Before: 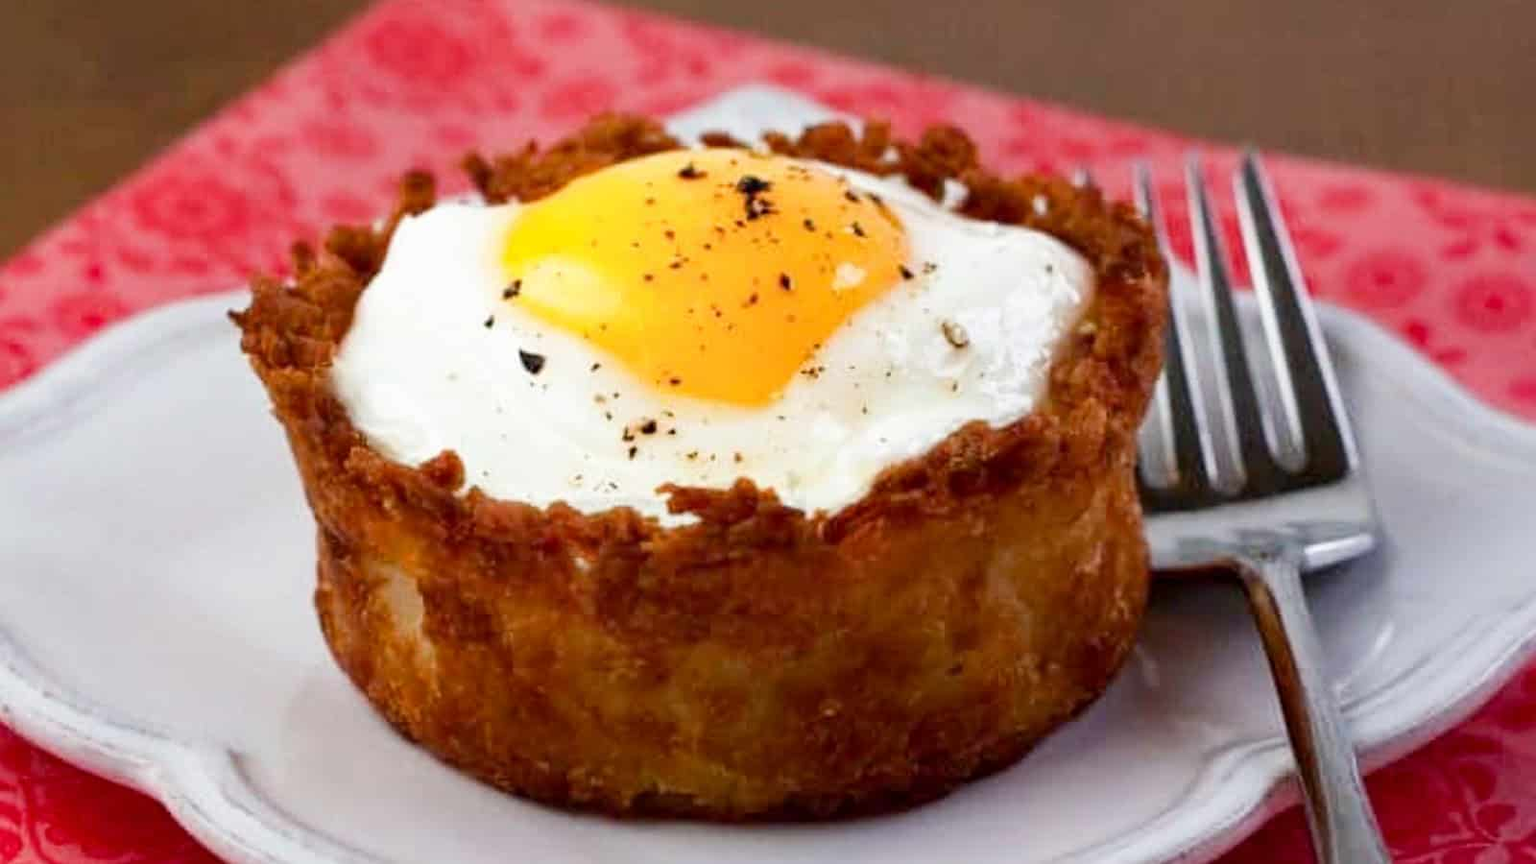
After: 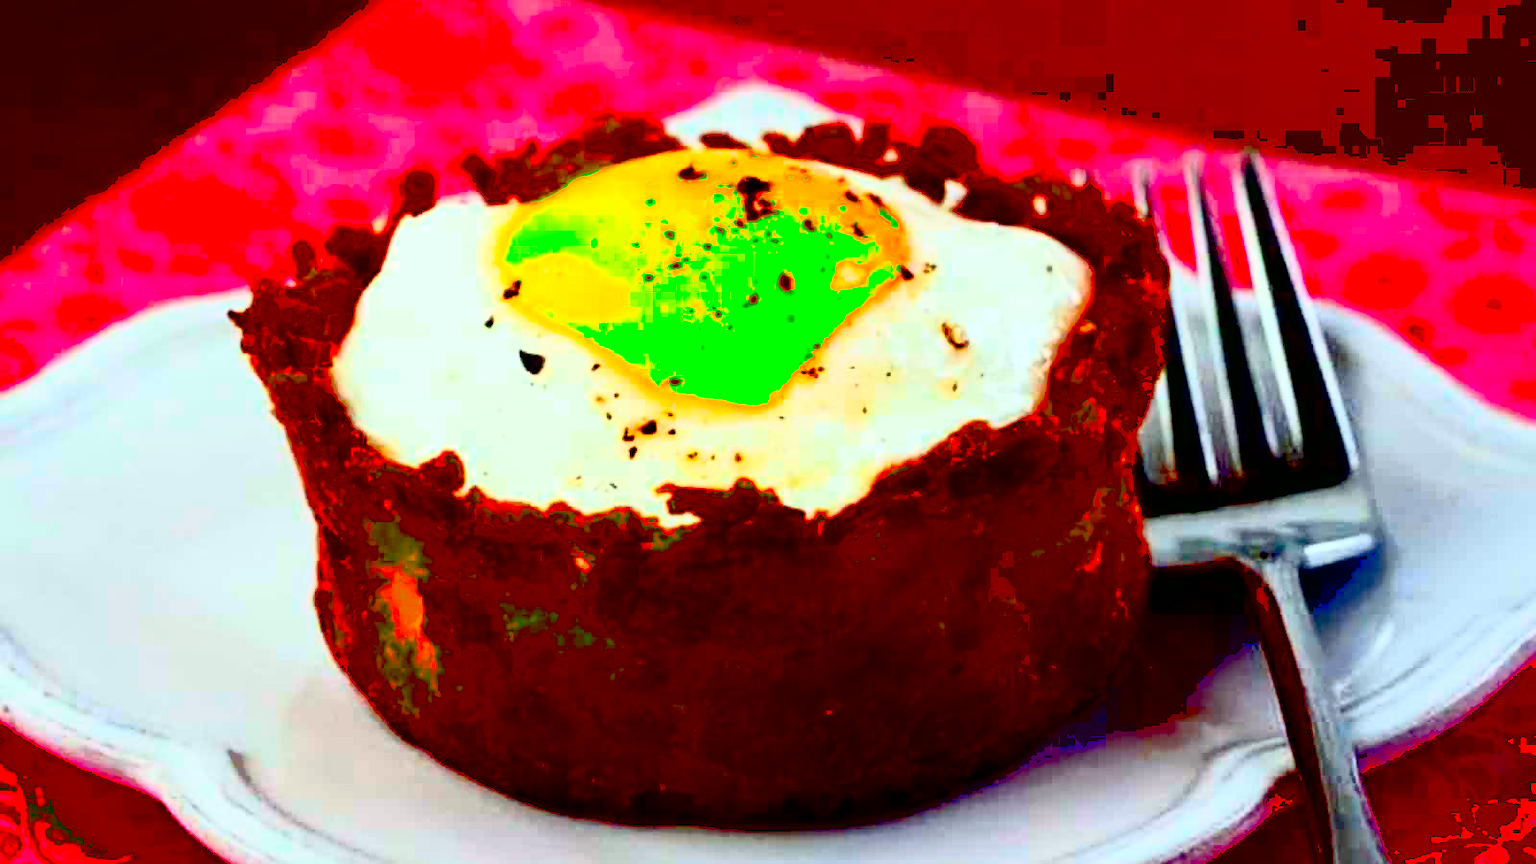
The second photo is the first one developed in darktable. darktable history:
color zones: curves: ch1 [(0.239, 0.552) (0.75, 0.5)]; ch2 [(0.25, 0.462) (0.749, 0.457)]
color correction: highlights a* -7.64, highlights b* 1.39, shadows a* -3.68, saturation 1.37
shadows and highlights: shadows 39.47, highlights -59.99
contrast brightness saturation: contrast 0.629, brightness 0.356, saturation 0.146
exposure: black level correction 0.099, exposure -0.091 EV, compensate highlight preservation false
